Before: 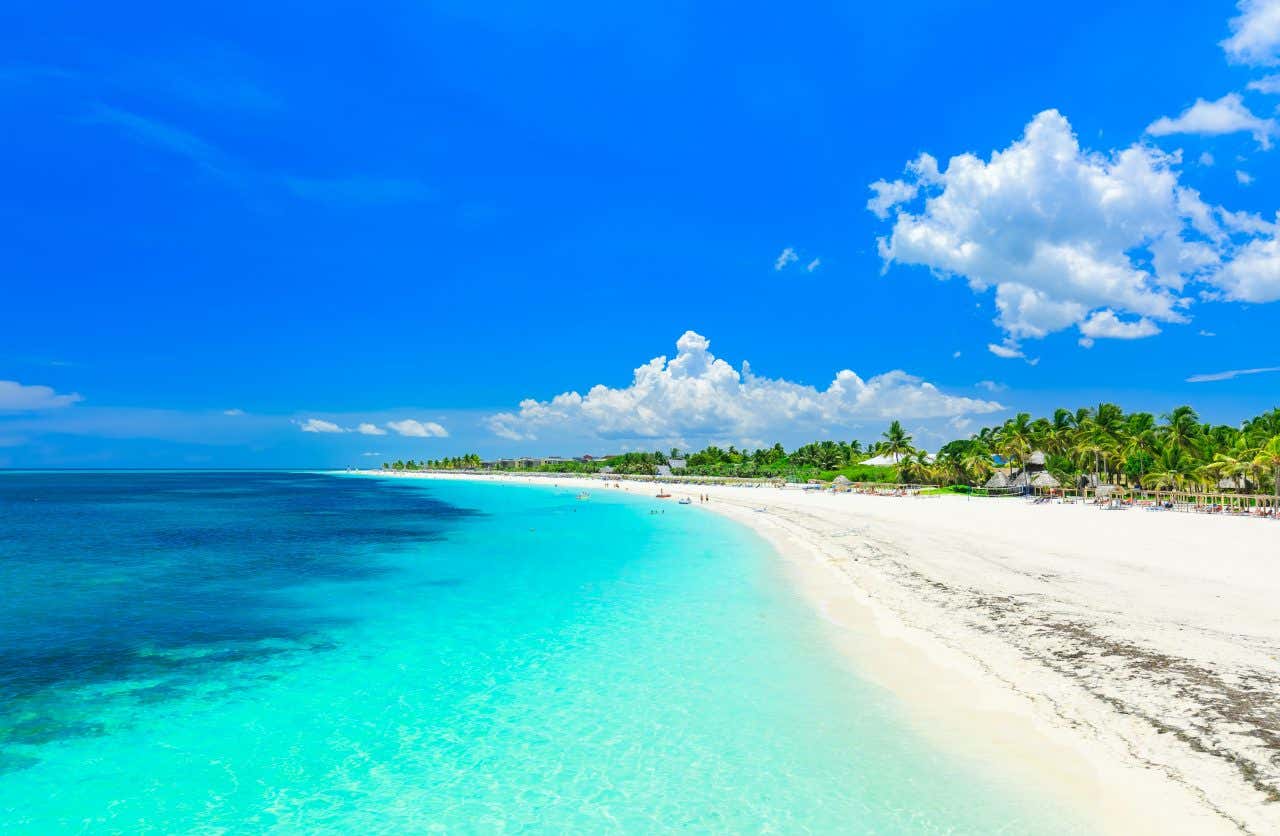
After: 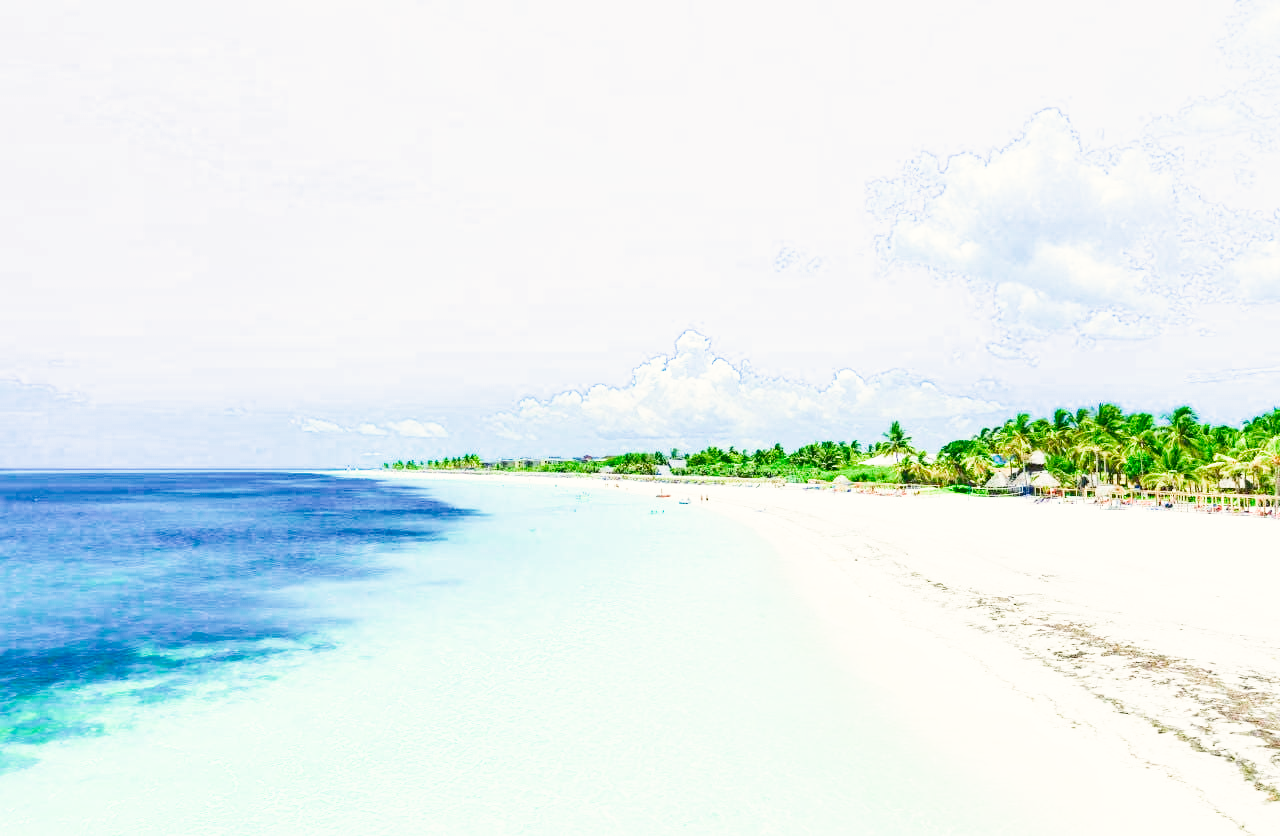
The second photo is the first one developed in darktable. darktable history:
exposure: exposure 1.991 EV, compensate highlight preservation false
filmic rgb: black relative exposure -8.75 EV, white relative exposure 4.98 EV, threshold 3.05 EV, target black luminance 0%, hardness 3.78, latitude 65.42%, contrast 0.822, shadows ↔ highlights balance 19.93%, color science v4 (2020), enable highlight reconstruction true
contrast brightness saturation: contrast 0.126, brightness -0.058, saturation 0.159
shadows and highlights: shadows 34.47, highlights -35.14, soften with gaussian
tone equalizer: -8 EV -0.447 EV, -7 EV -0.384 EV, -6 EV -0.362 EV, -5 EV -0.185 EV, -3 EV 0.193 EV, -2 EV 0.331 EV, -1 EV 0.382 EV, +0 EV 0.425 EV
color correction: highlights b* 2.9
